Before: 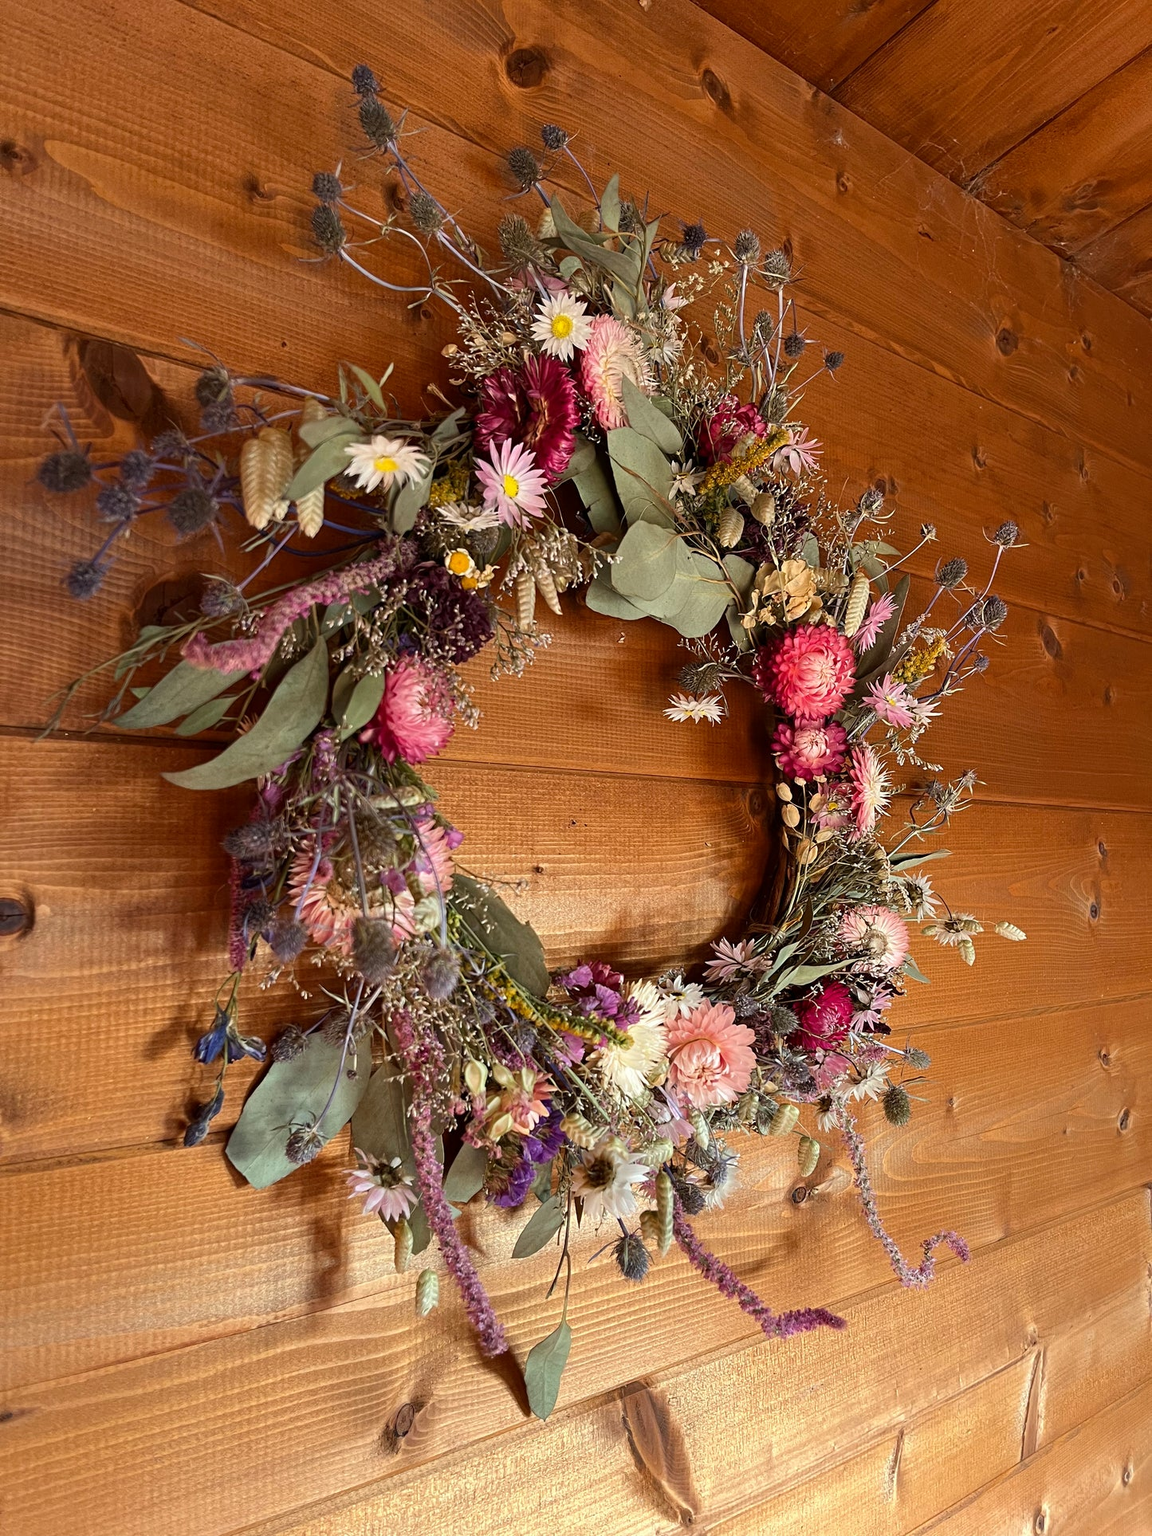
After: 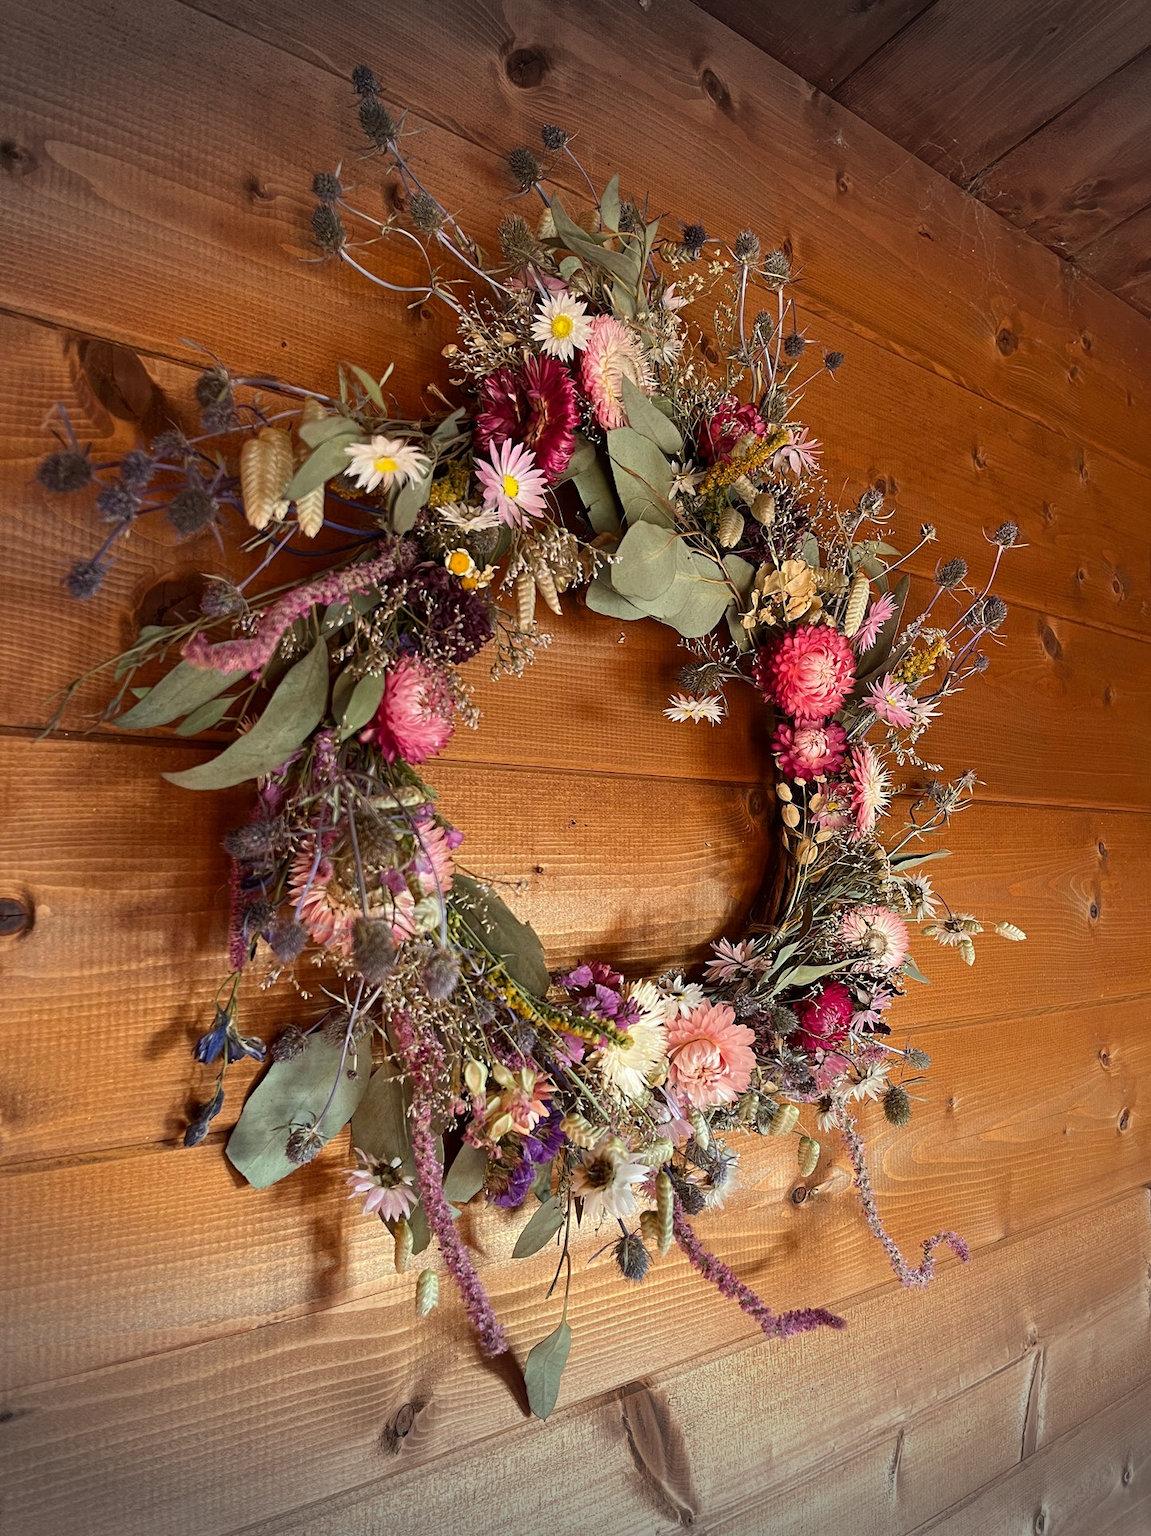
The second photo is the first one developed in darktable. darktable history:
vignetting: fall-off start 99.41%, brightness -0.622, saturation -0.668, width/height ratio 1.319, unbound false
